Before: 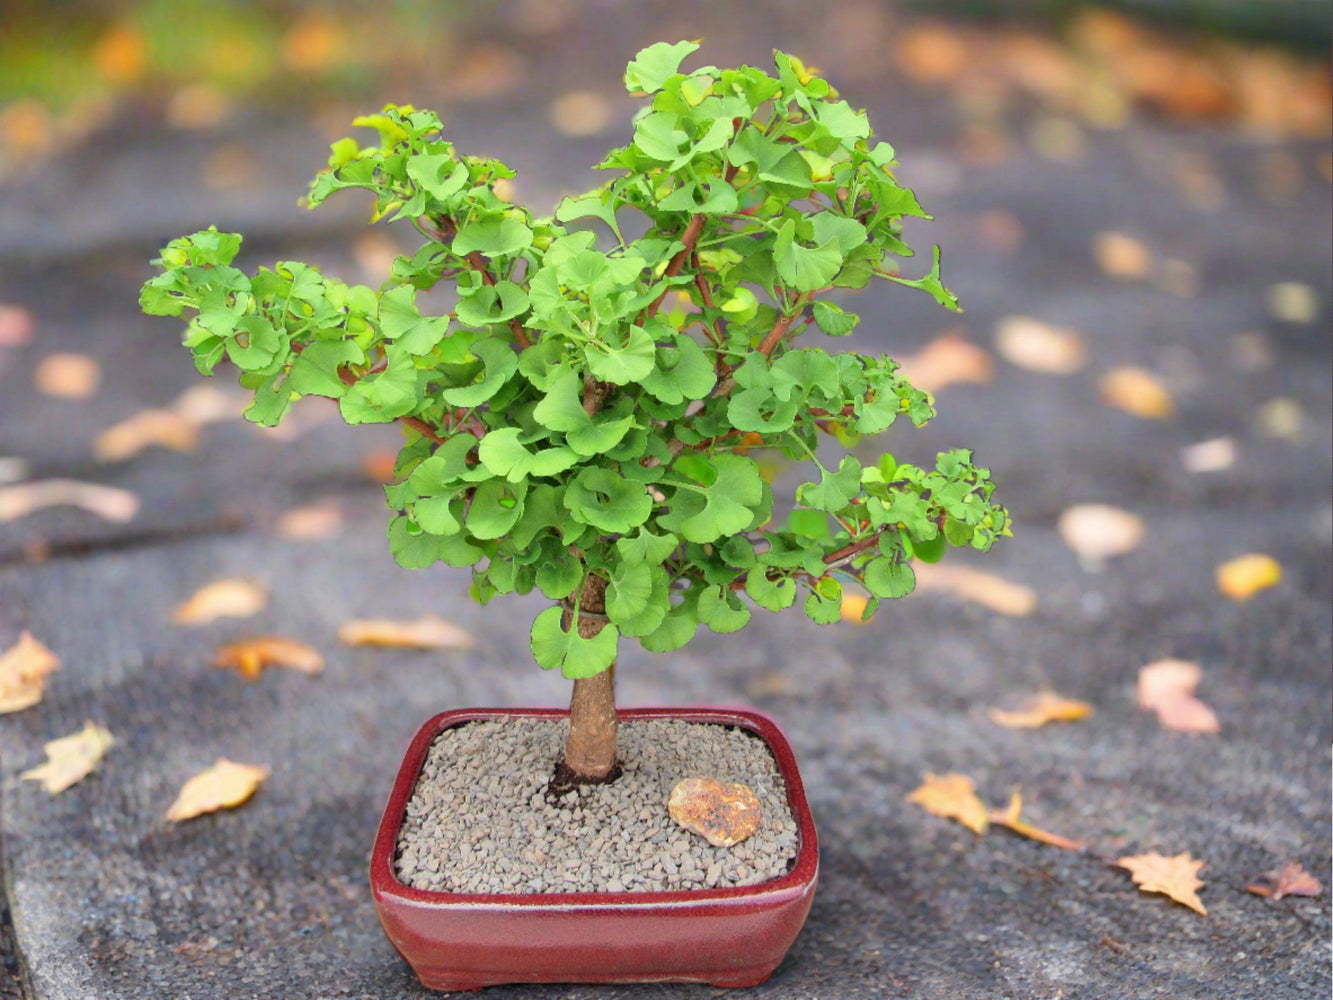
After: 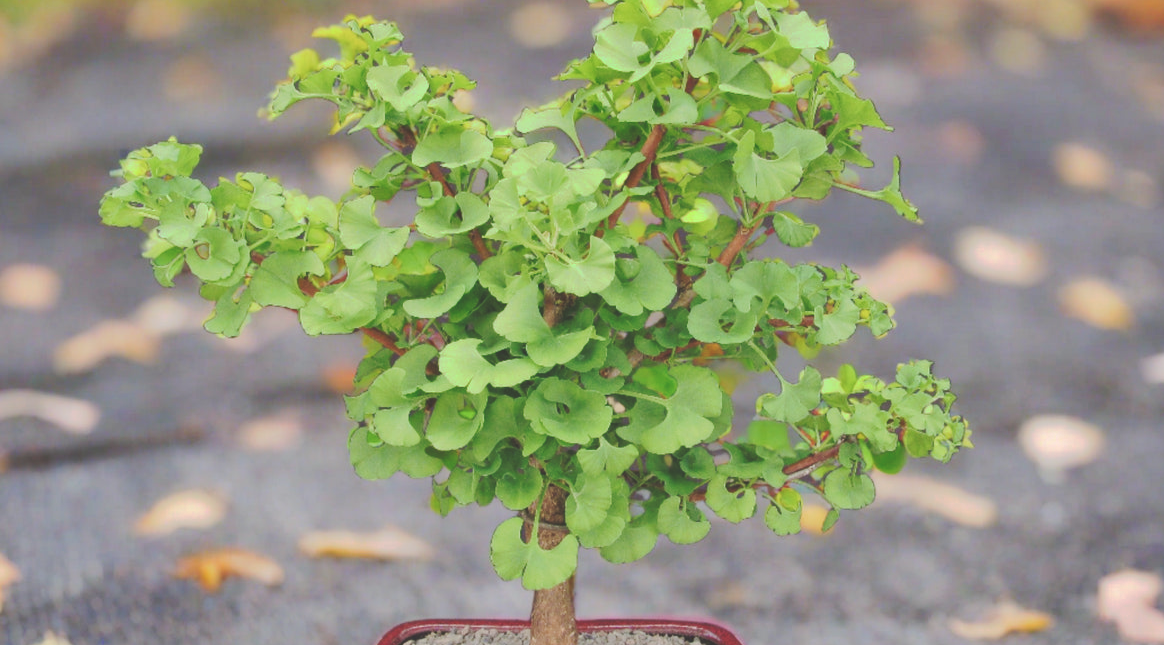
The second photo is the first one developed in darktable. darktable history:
crop: left 3.015%, top 8.969%, right 9.647%, bottom 26.457%
shadows and highlights: soften with gaussian
tone curve: curves: ch0 [(0, 0) (0.003, 0.217) (0.011, 0.217) (0.025, 0.229) (0.044, 0.243) (0.069, 0.253) (0.1, 0.265) (0.136, 0.281) (0.177, 0.305) (0.224, 0.331) (0.277, 0.369) (0.335, 0.415) (0.399, 0.472) (0.468, 0.543) (0.543, 0.609) (0.623, 0.676) (0.709, 0.734) (0.801, 0.798) (0.898, 0.849) (1, 1)], preserve colors none
